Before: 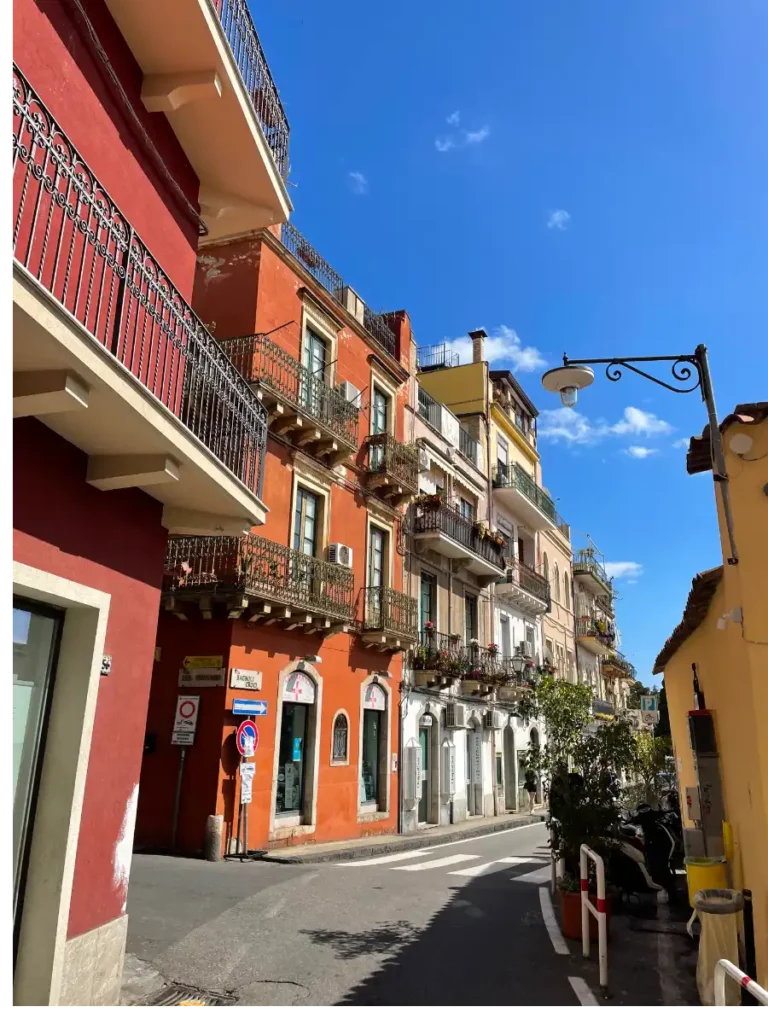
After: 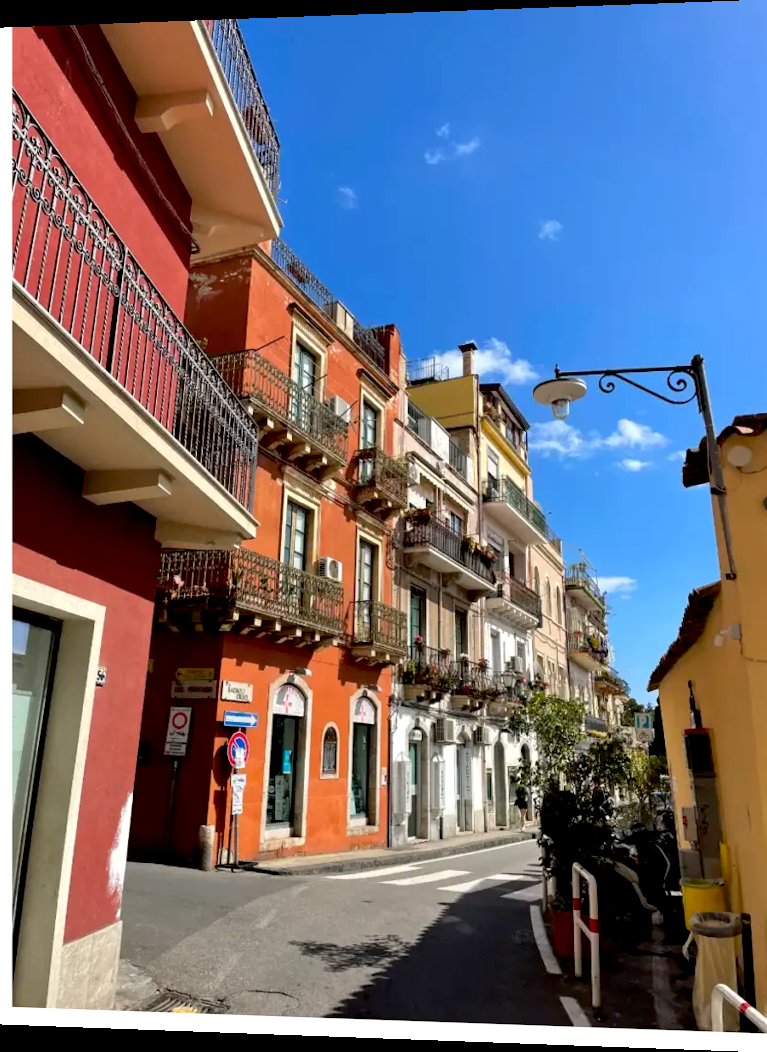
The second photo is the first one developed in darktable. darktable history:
exposure: black level correction 0.009, exposure 0.119 EV, compensate highlight preservation false
rotate and perspective: lens shift (horizontal) -0.055, automatic cropping off
